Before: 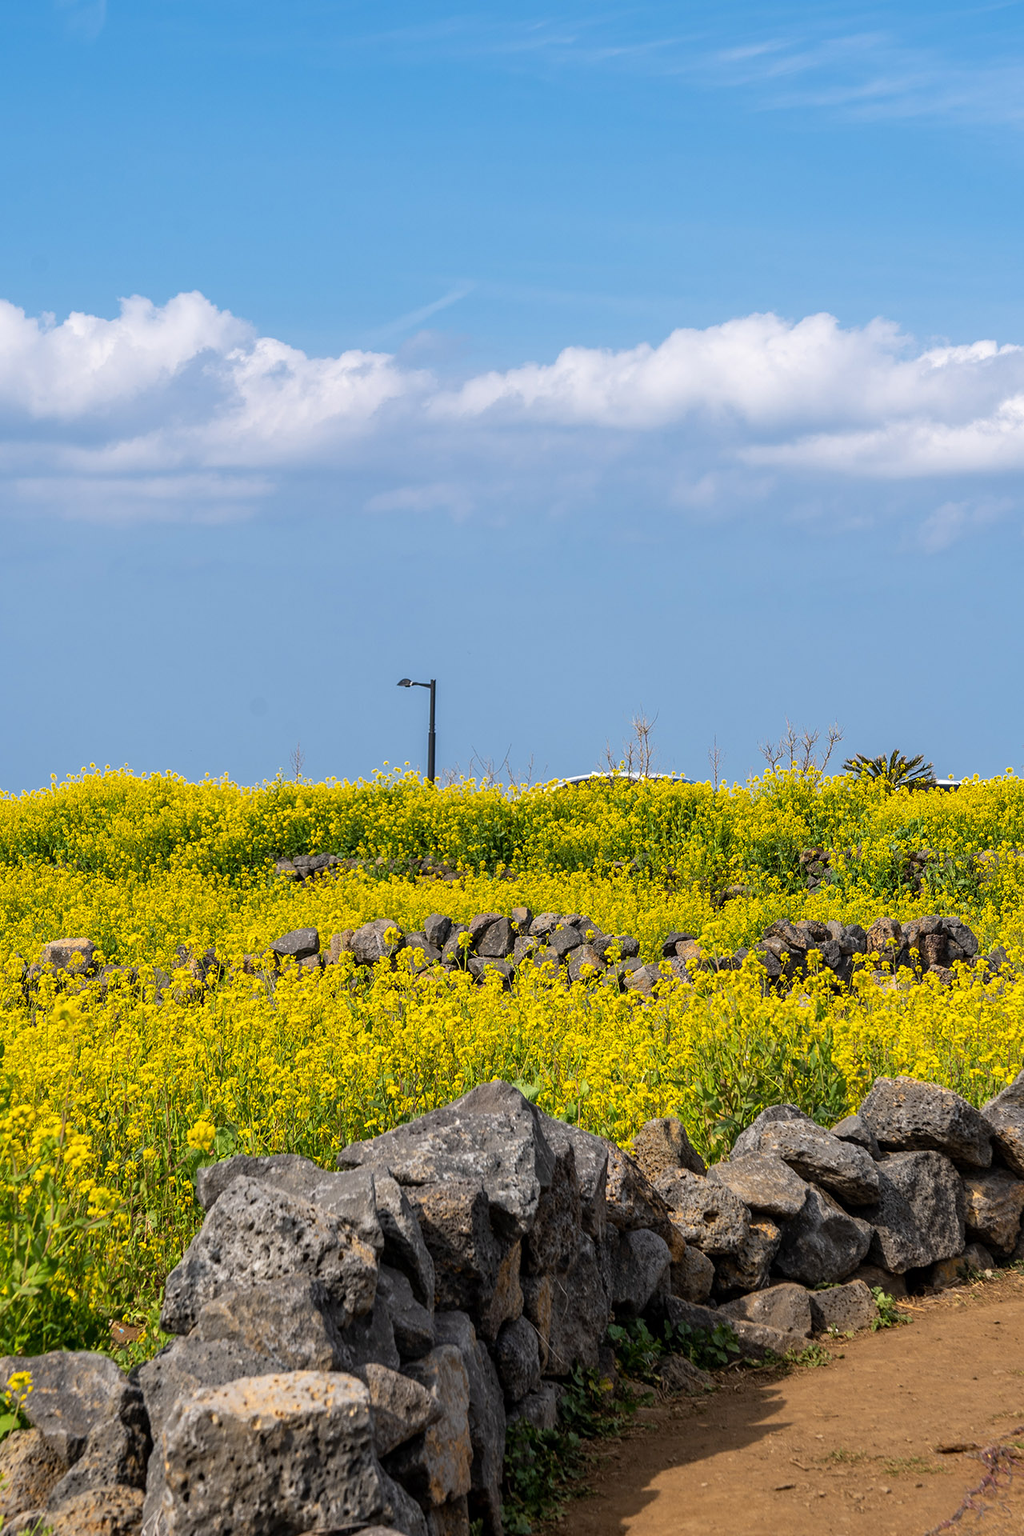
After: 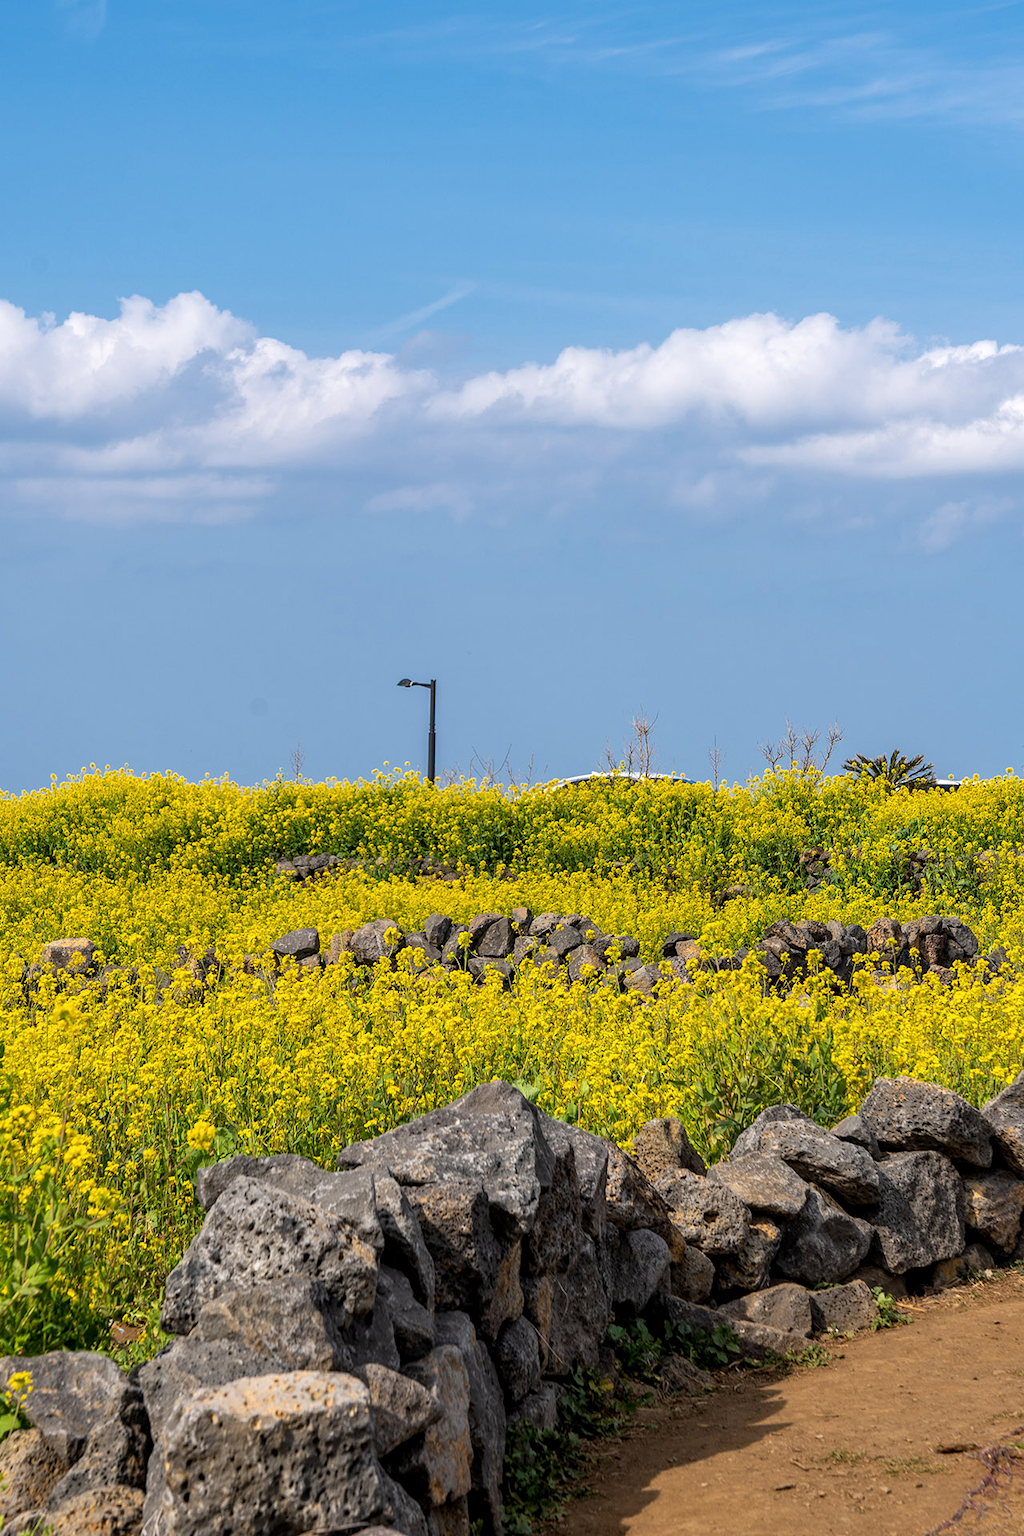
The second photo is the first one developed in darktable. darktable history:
local contrast: highlights 100%, shadows 101%, detail 119%, midtone range 0.2
